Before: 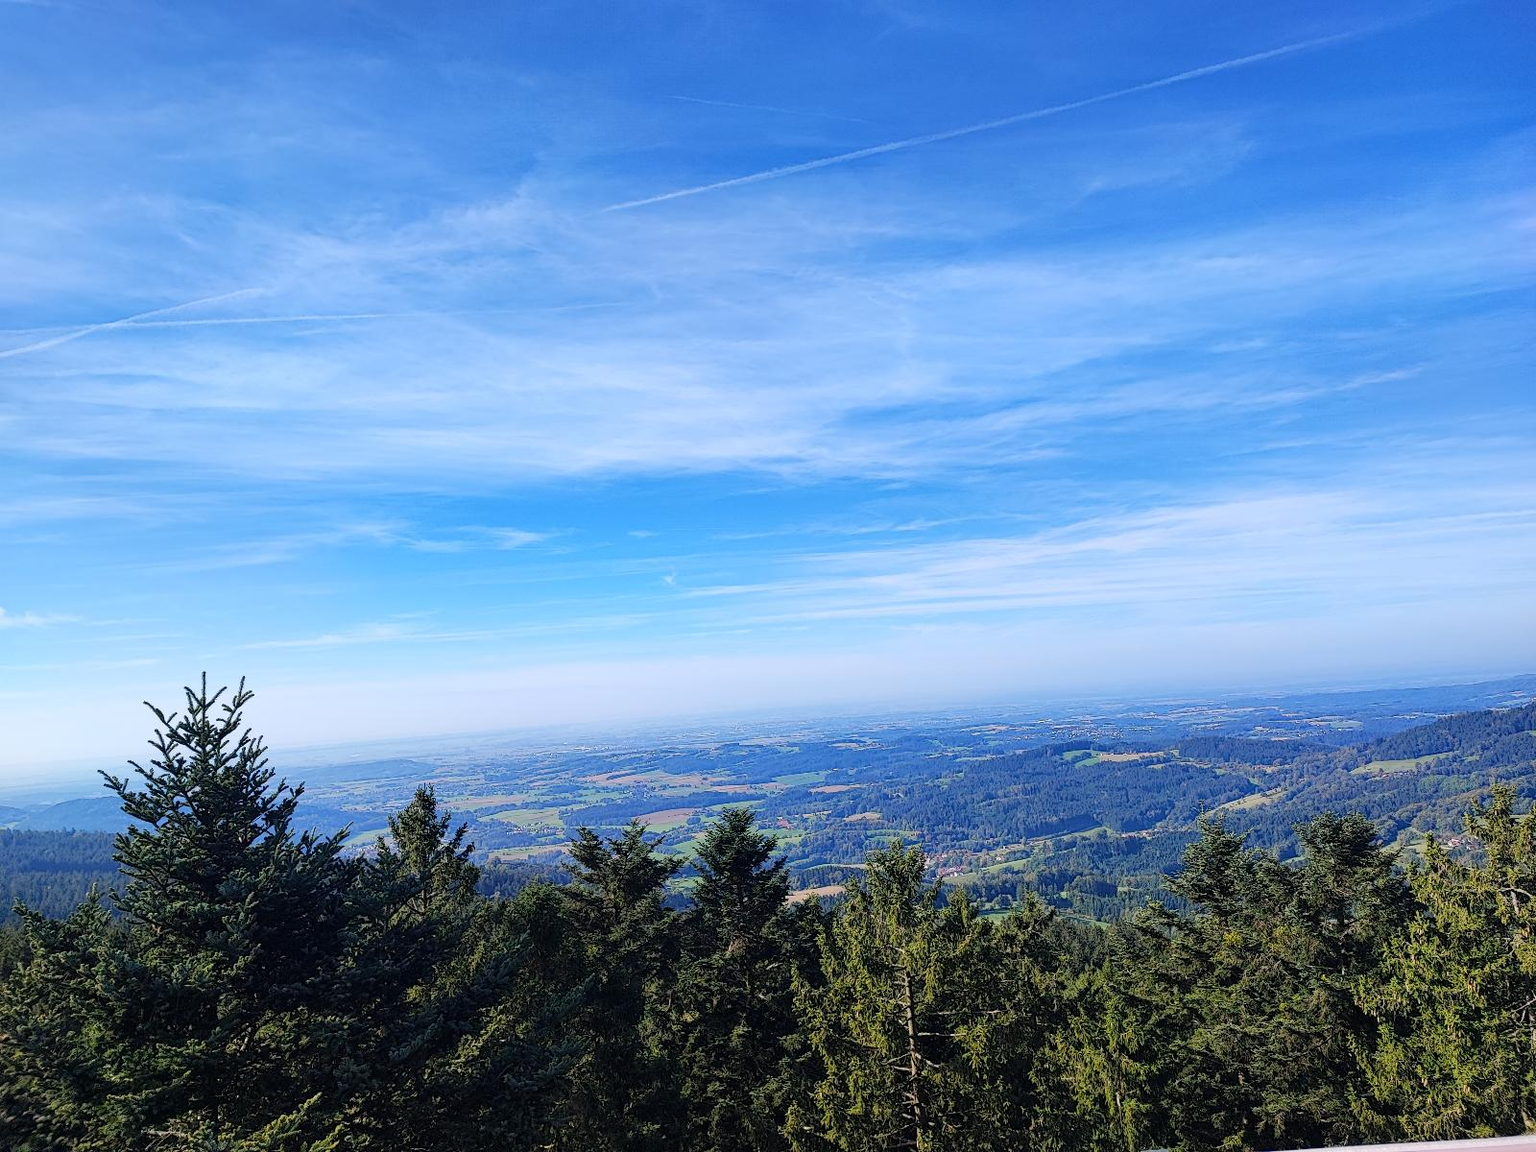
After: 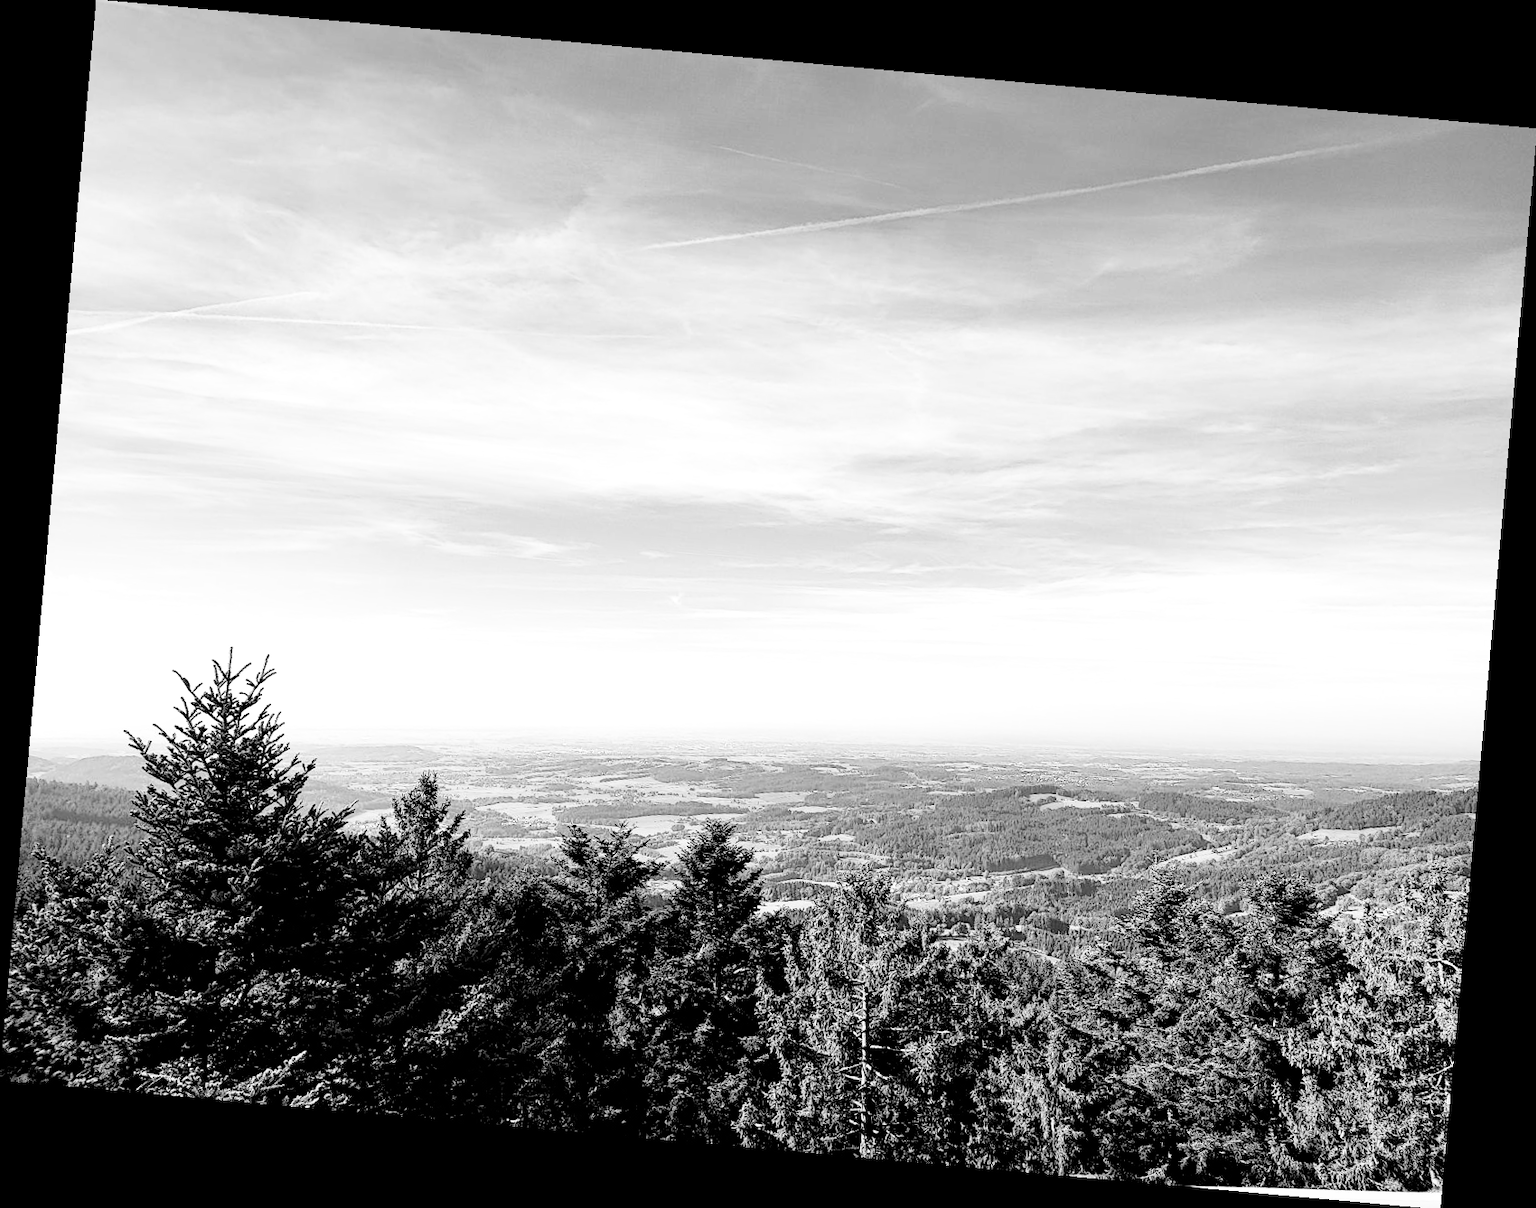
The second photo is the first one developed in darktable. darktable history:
filmic rgb: black relative exposure -5 EV, white relative exposure 3.2 EV, hardness 3.42, contrast 1.2, highlights saturation mix -30%
monochrome: size 1
rotate and perspective: rotation 5.12°, automatic cropping off
exposure: black level correction 0.009, exposure 1.425 EV, compensate highlight preservation false
